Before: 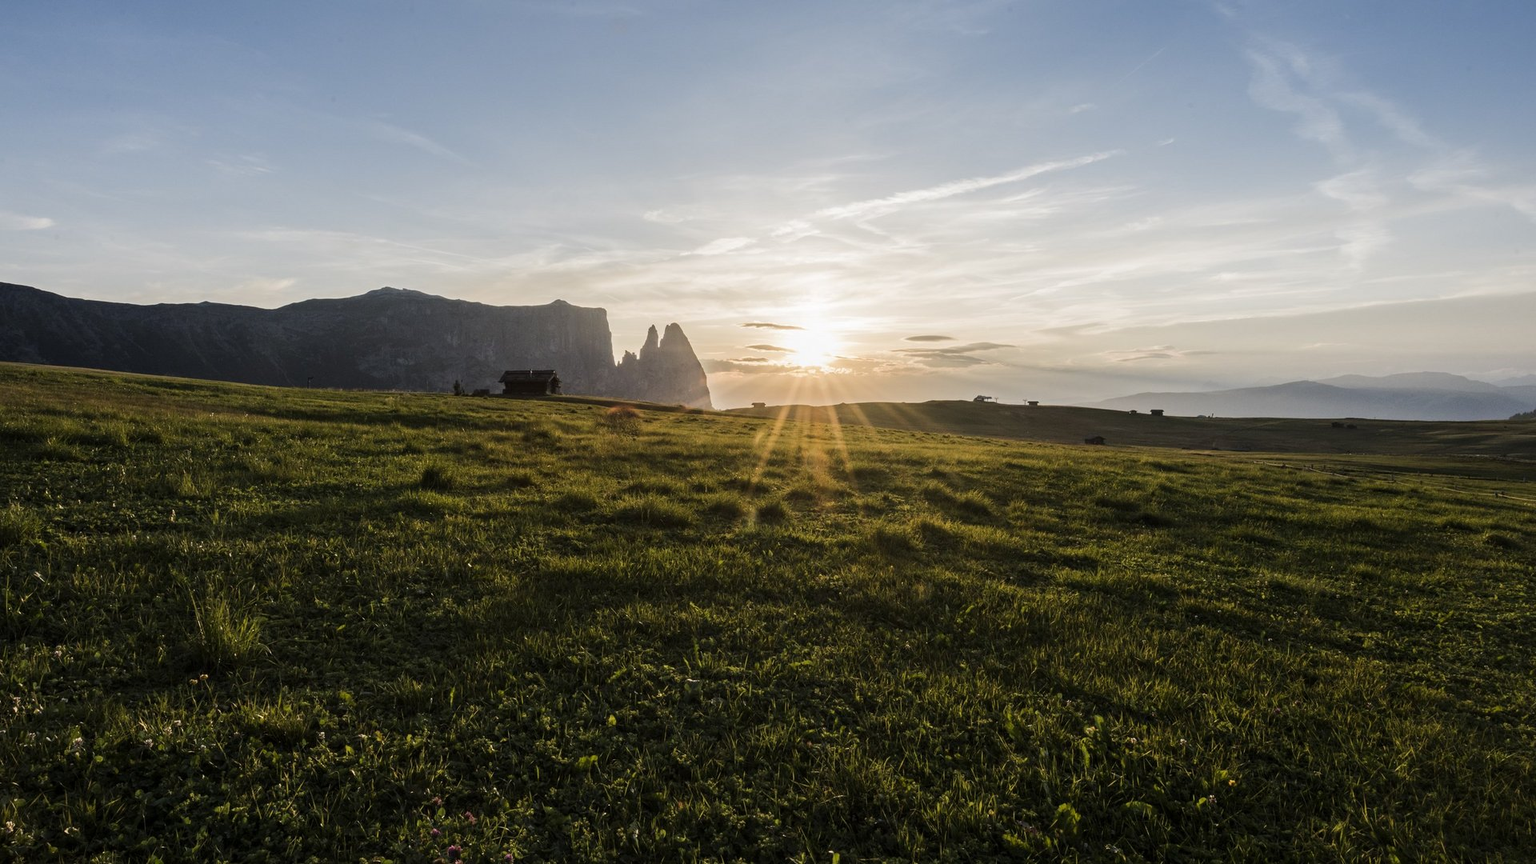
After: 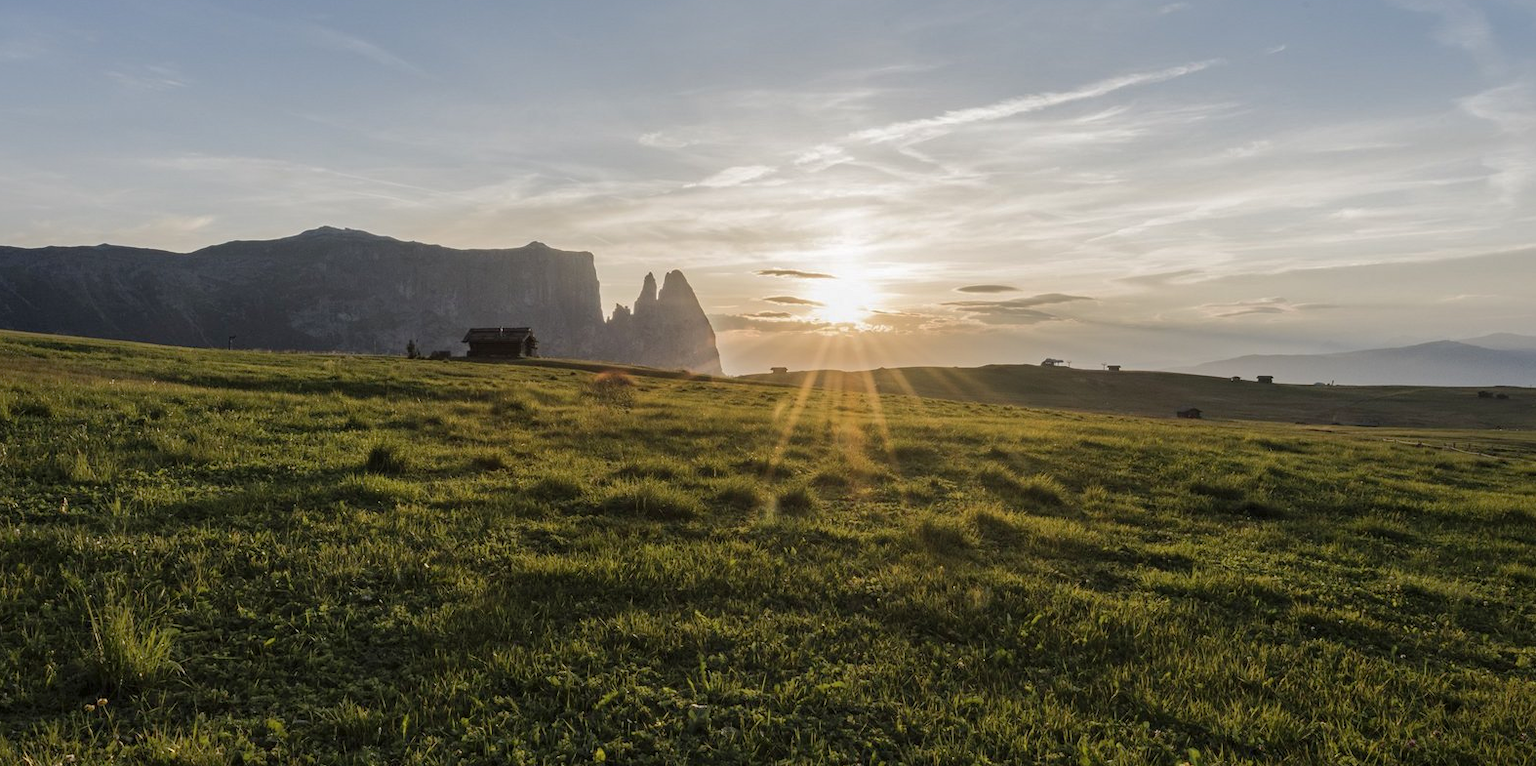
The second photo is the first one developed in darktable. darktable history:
shadows and highlights: on, module defaults
crop: left 7.856%, top 11.836%, right 10.12%, bottom 15.387%
